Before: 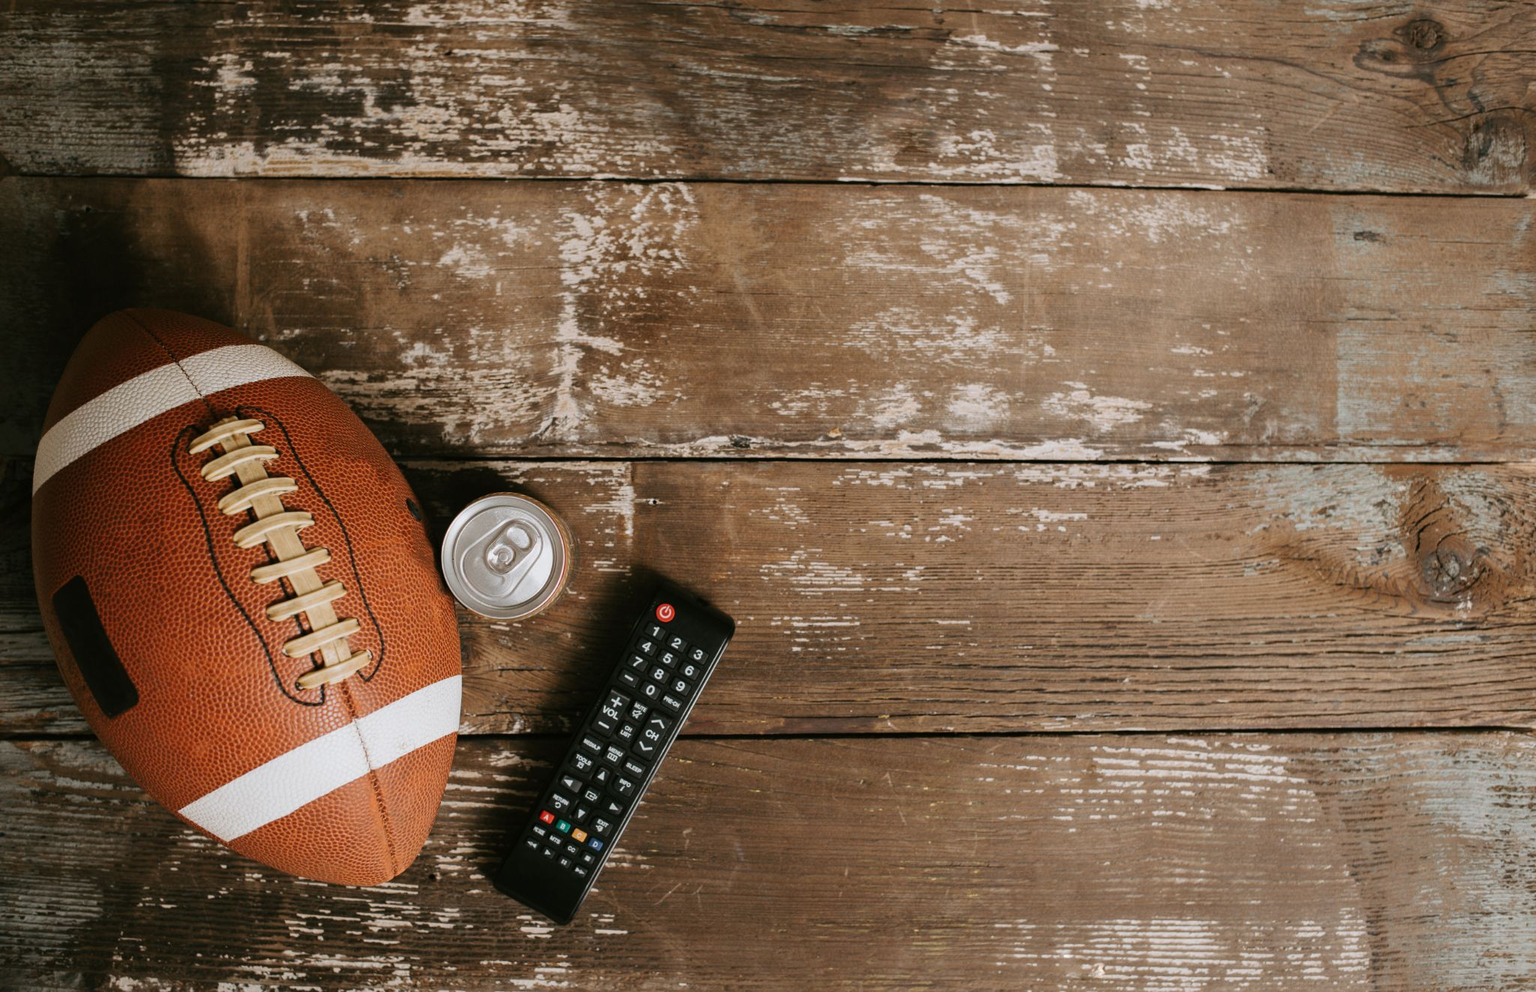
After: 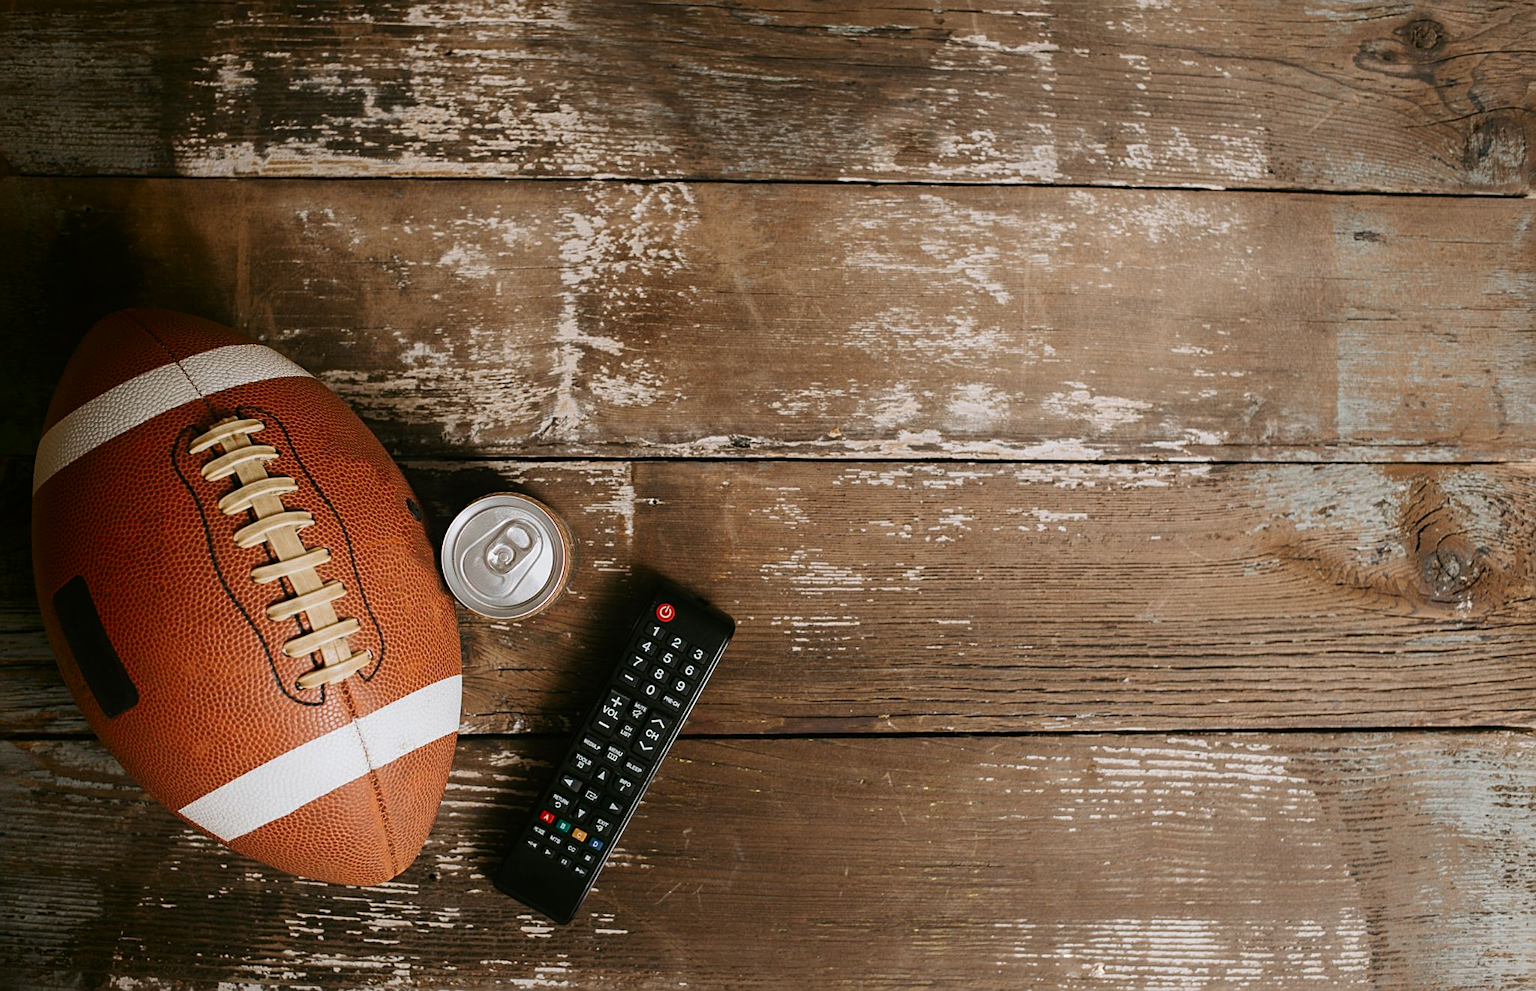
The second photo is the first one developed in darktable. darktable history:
sharpen: amount 0.471
shadows and highlights: shadows -55.05, highlights 86.63, soften with gaussian
